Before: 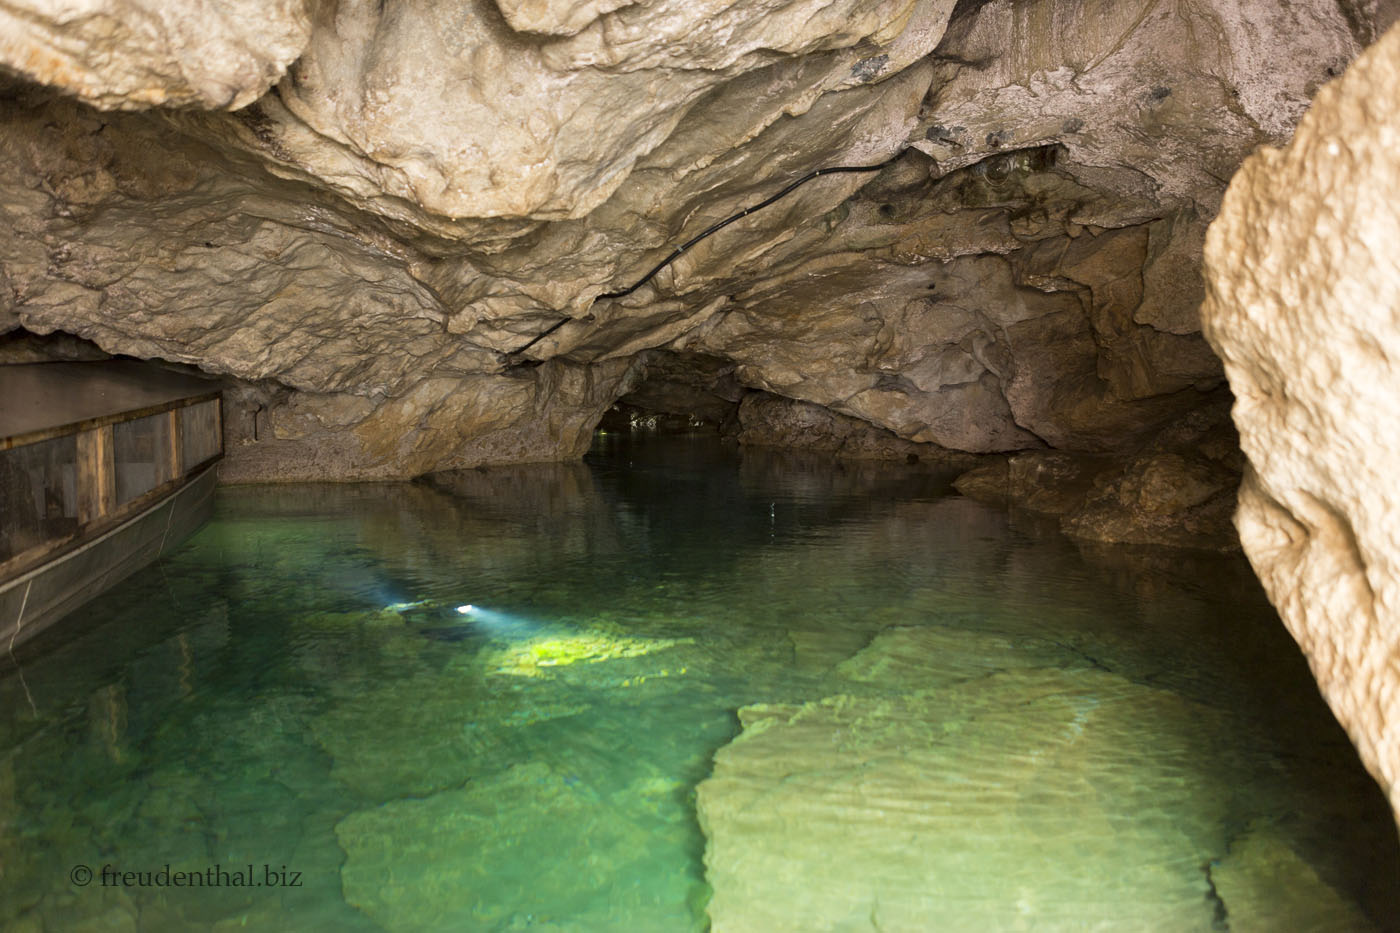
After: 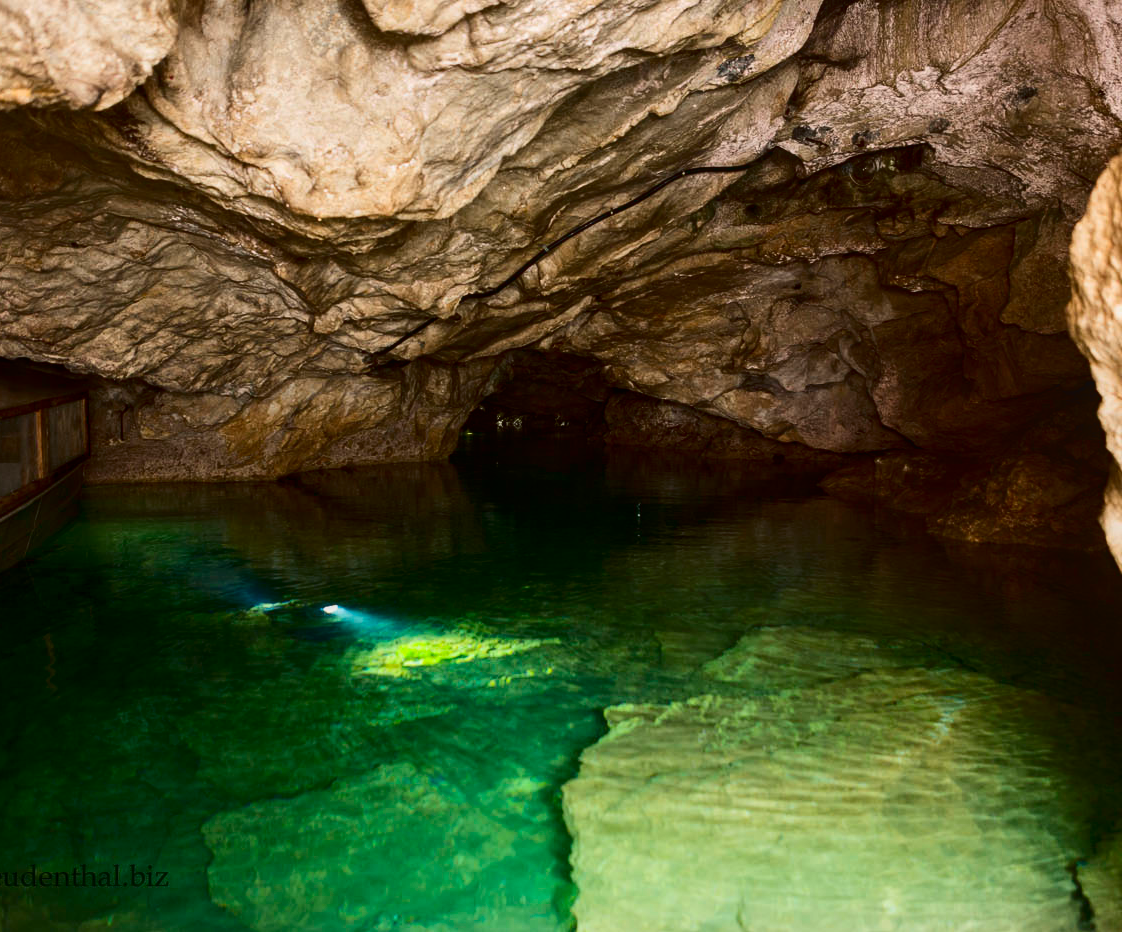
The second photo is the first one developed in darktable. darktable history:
contrast brightness saturation: contrast 0.24, brightness -0.24, saturation 0.14
local contrast: detail 110%
crop and rotate: left 9.597%, right 10.195%
